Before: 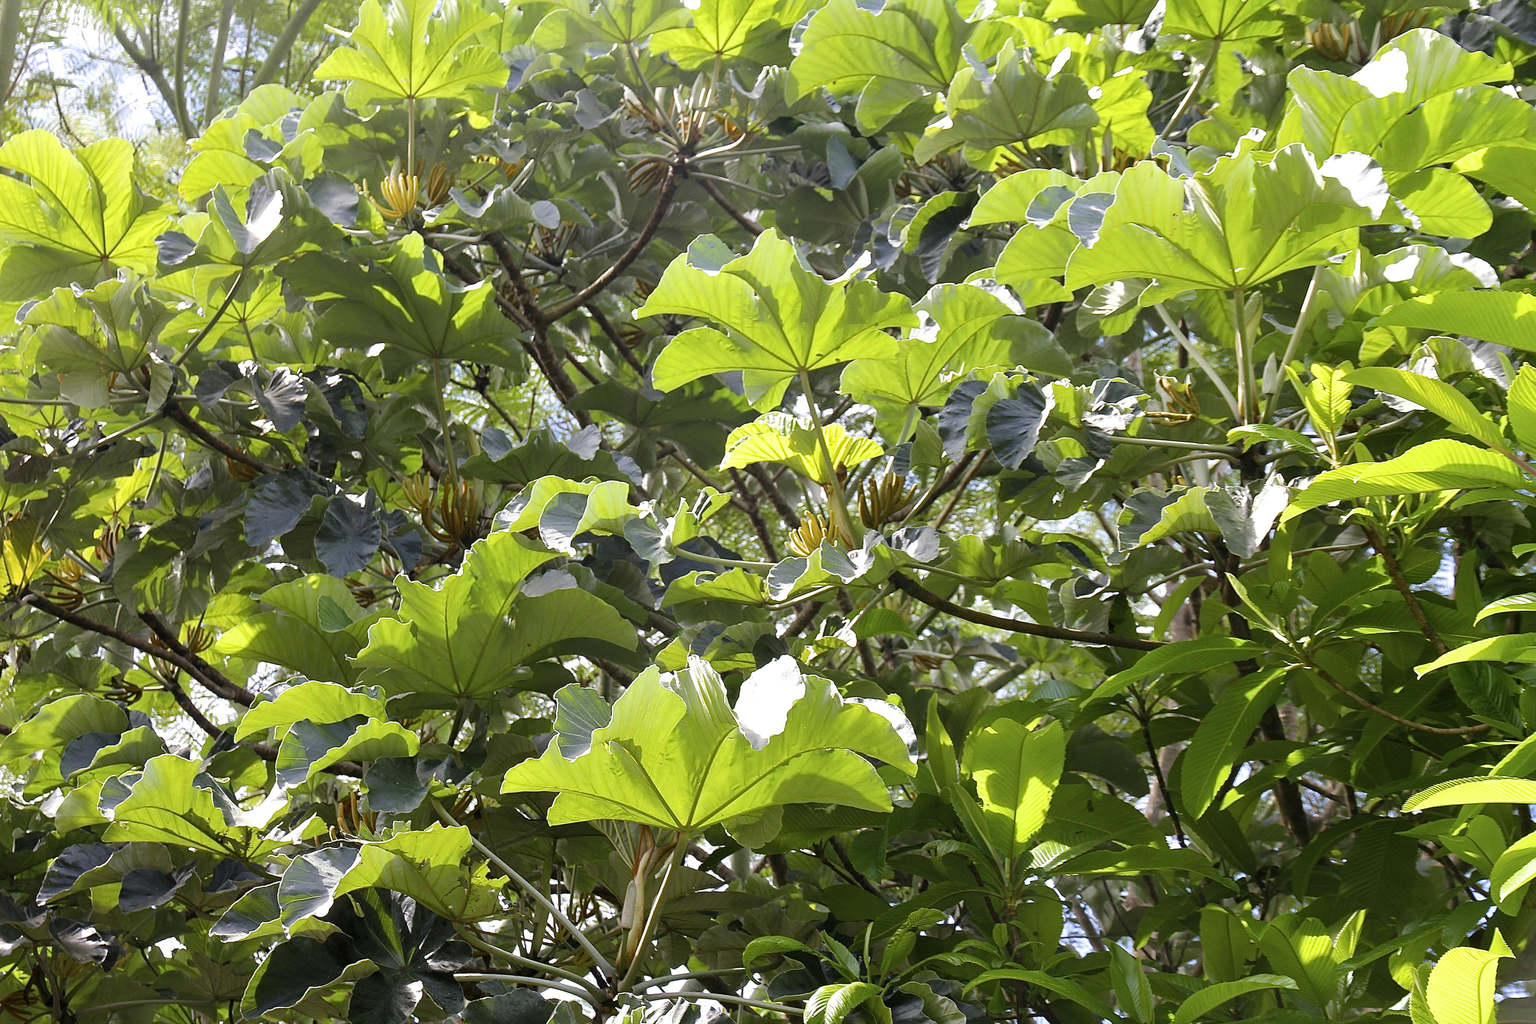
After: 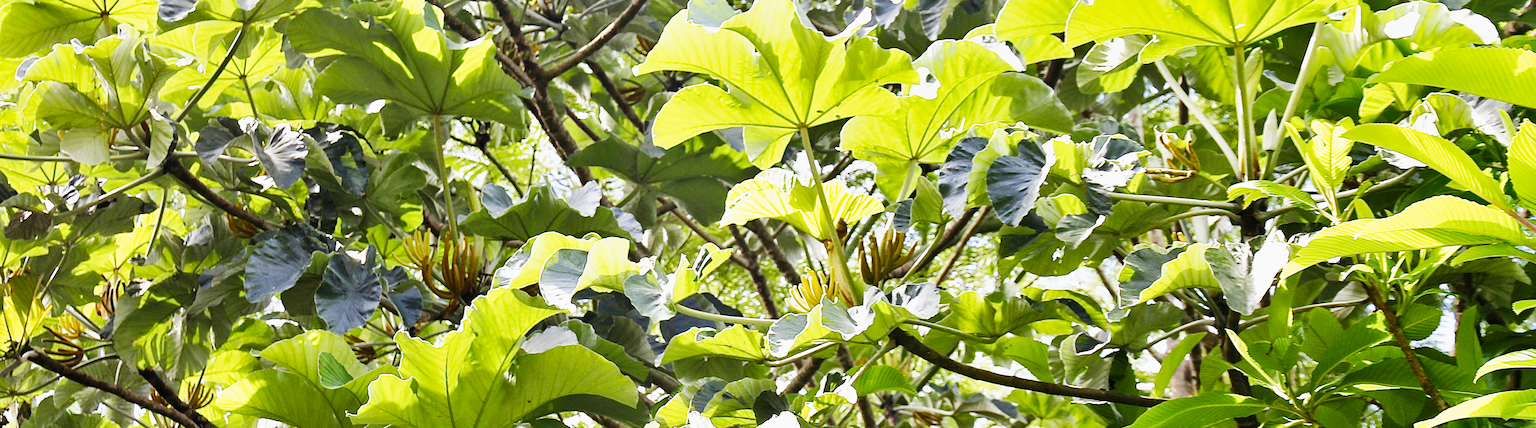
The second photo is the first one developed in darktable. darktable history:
crop and rotate: top 23.84%, bottom 34.294%
base curve: curves: ch0 [(0, 0) (0.007, 0.004) (0.027, 0.03) (0.046, 0.07) (0.207, 0.54) (0.442, 0.872) (0.673, 0.972) (1, 1)], preserve colors none
shadows and highlights: shadows 43.71, white point adjustment -1.46, soften with gaussian
